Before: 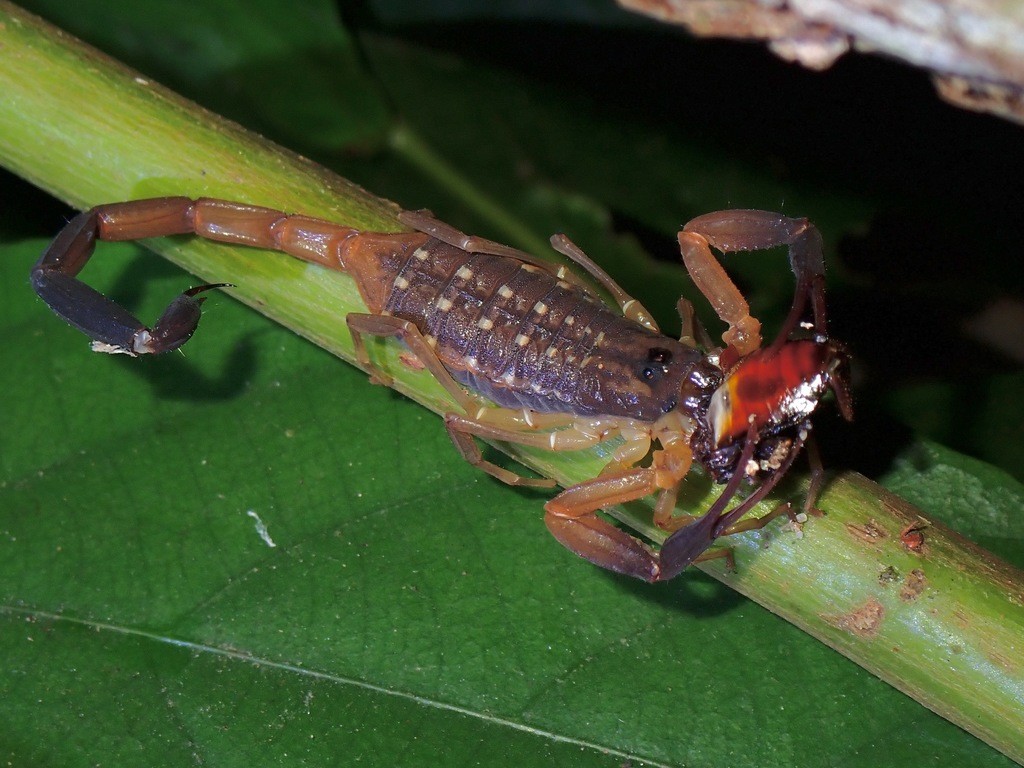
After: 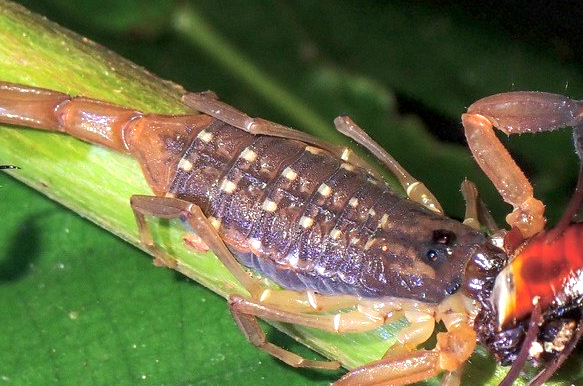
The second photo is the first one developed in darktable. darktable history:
crop: left 21.163%, top 15.48%, right 21.88%, bottom 34.154%
local contrast: on, module defaults
exposure: black level correction 0, exposure 1.099 EV, compensate exposure bias true, compensate highlight preservation false
